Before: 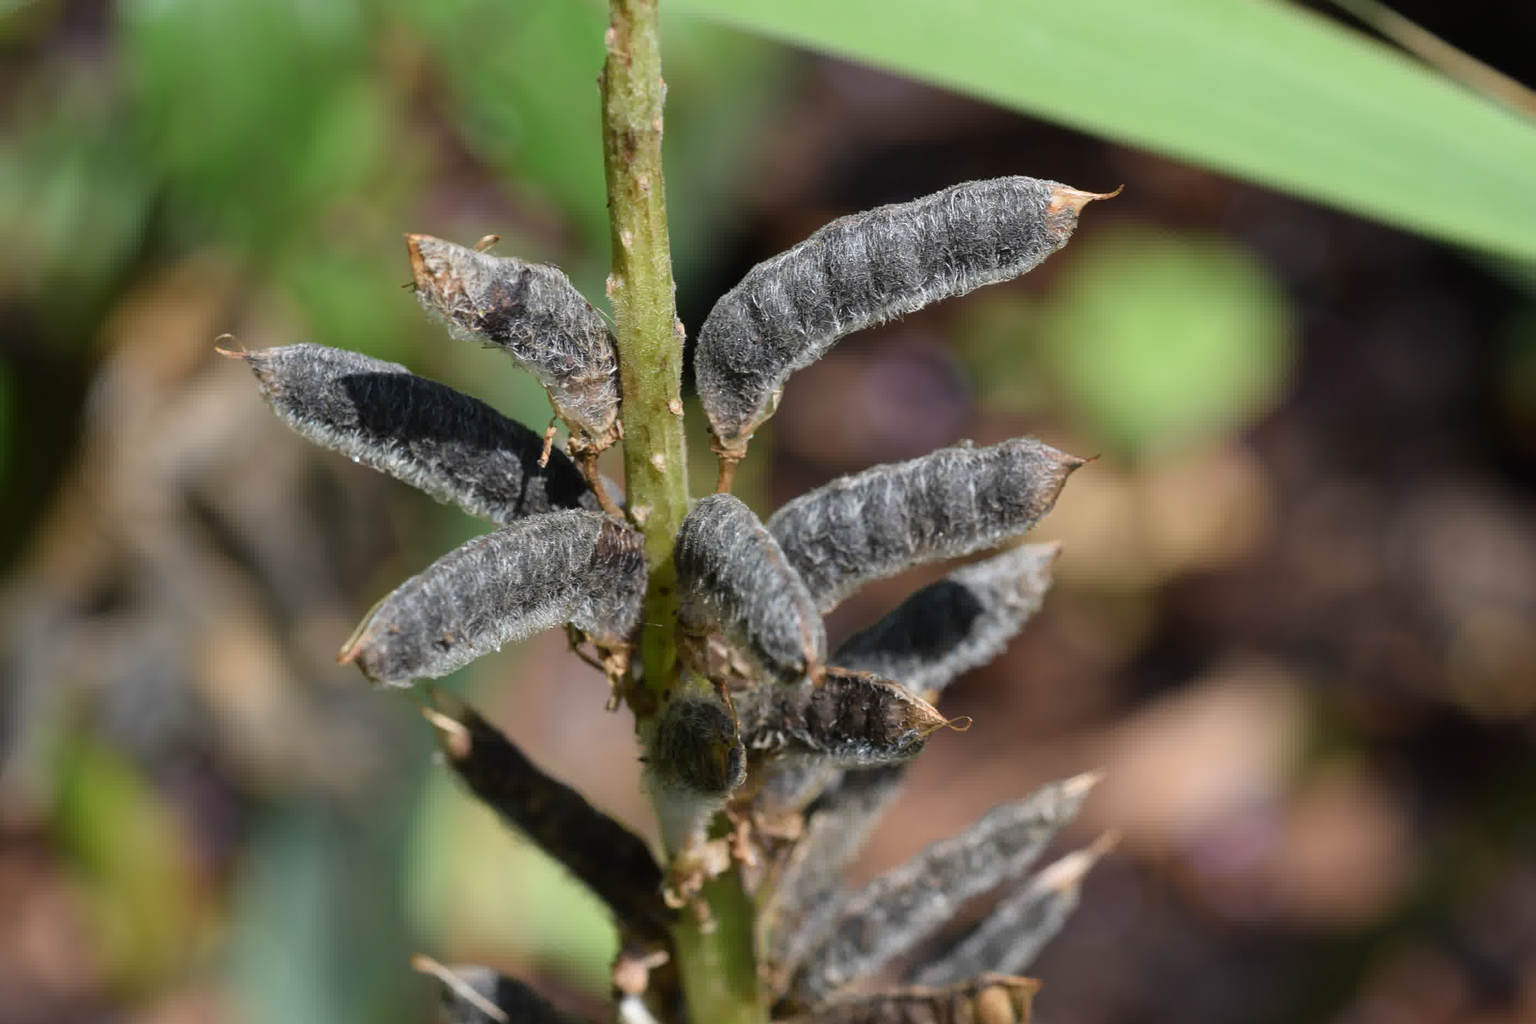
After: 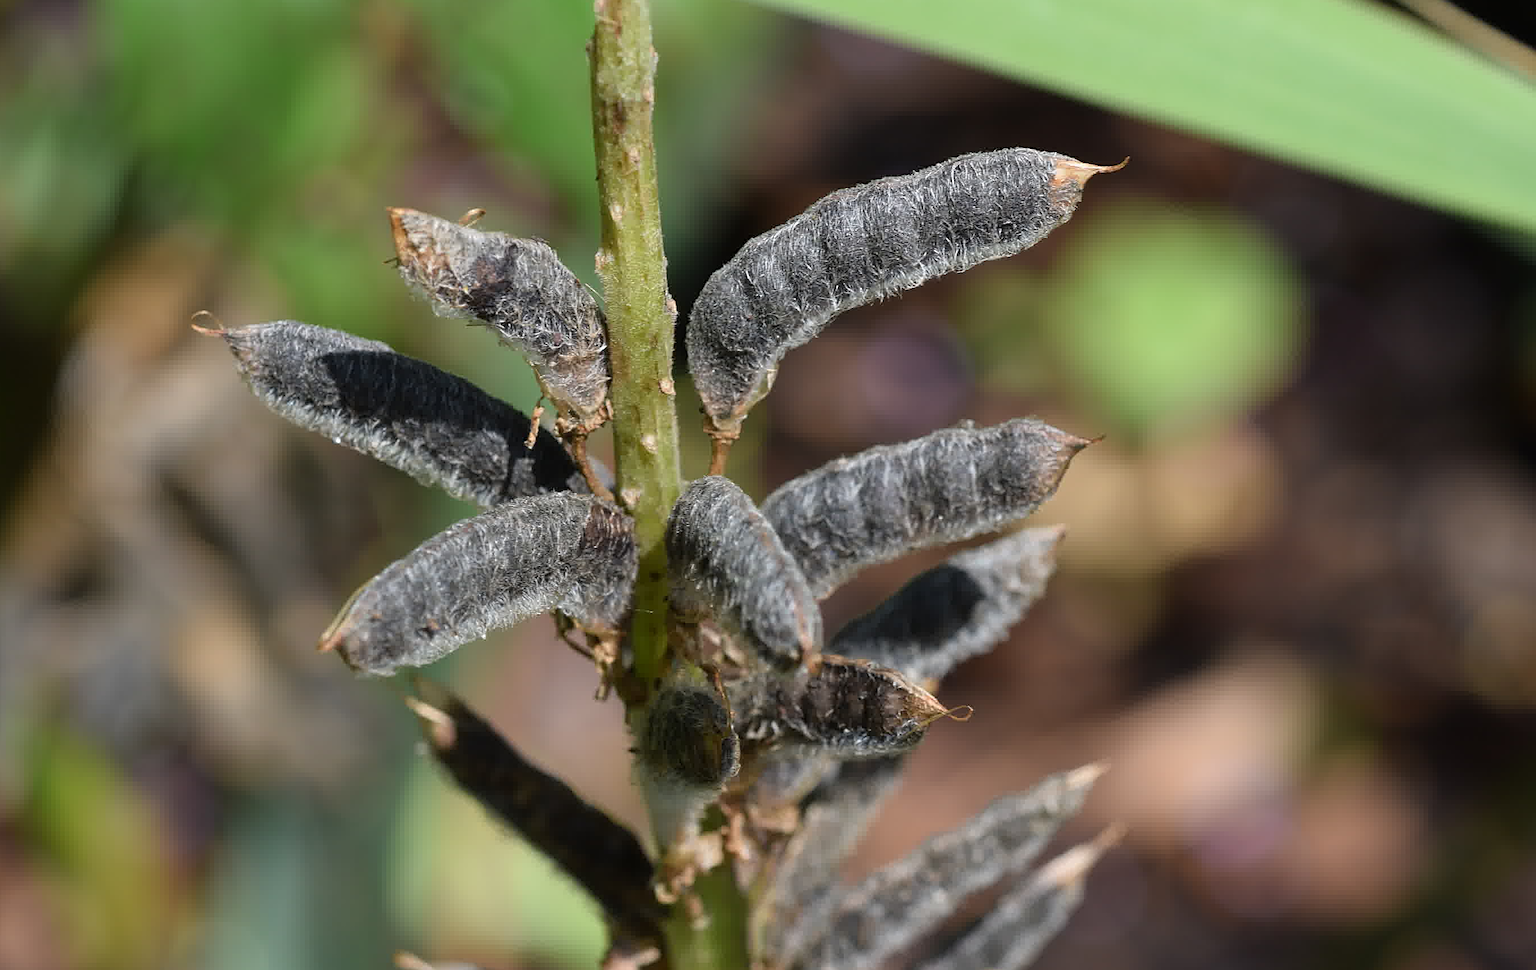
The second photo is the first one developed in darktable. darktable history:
sharpen: on, module defaults
crop: left 1.964%, top 3.251%, right 1.122%, bottom 4.933%
exposure: compensate exposure bias true, compensate highlight preservation false
